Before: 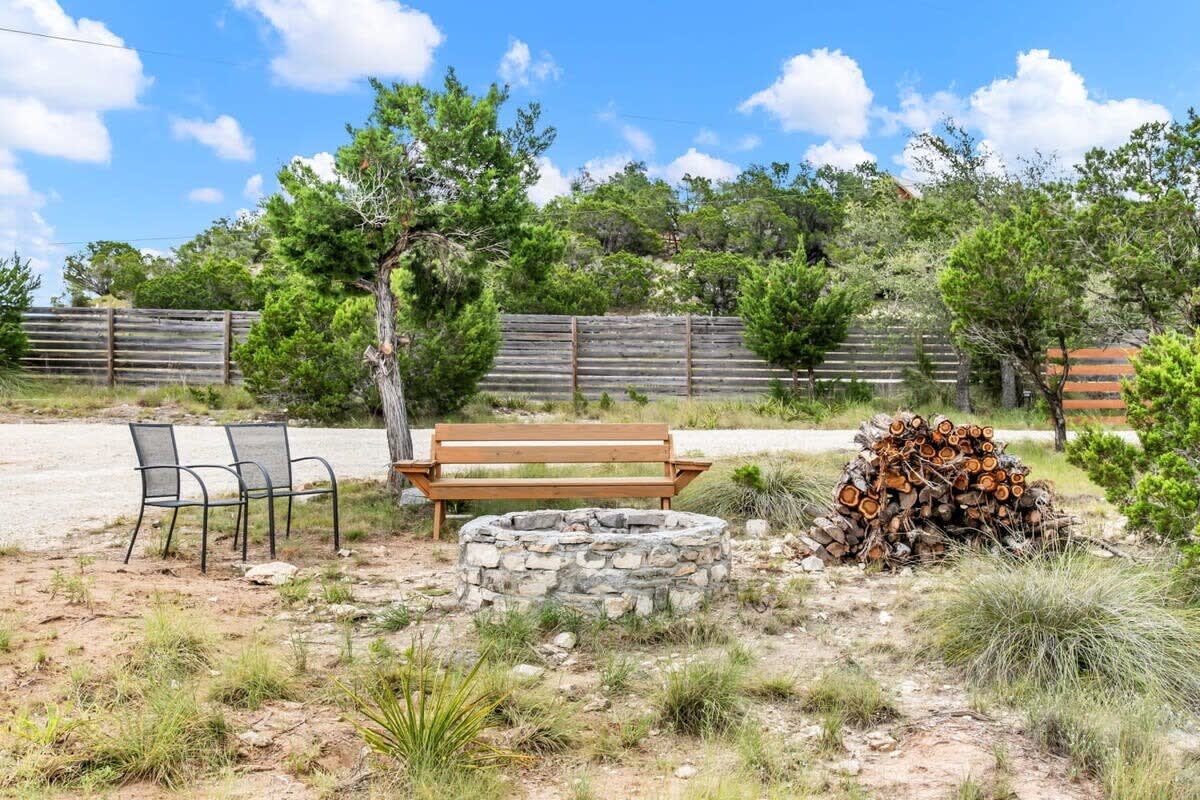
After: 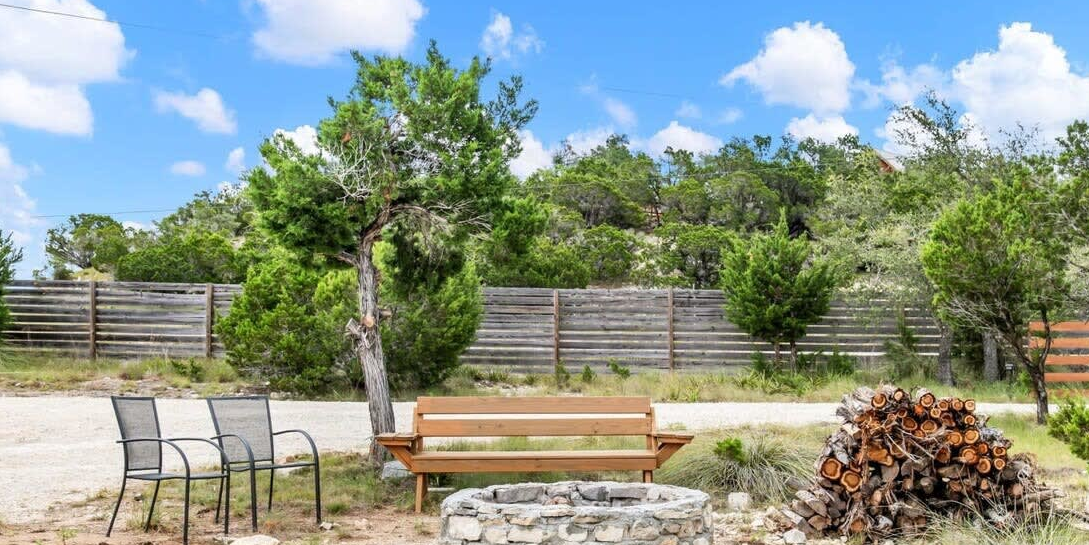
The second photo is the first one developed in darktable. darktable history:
crop: left 1.51%, top 3.405%, right 7.686%, bottom 28.43%
